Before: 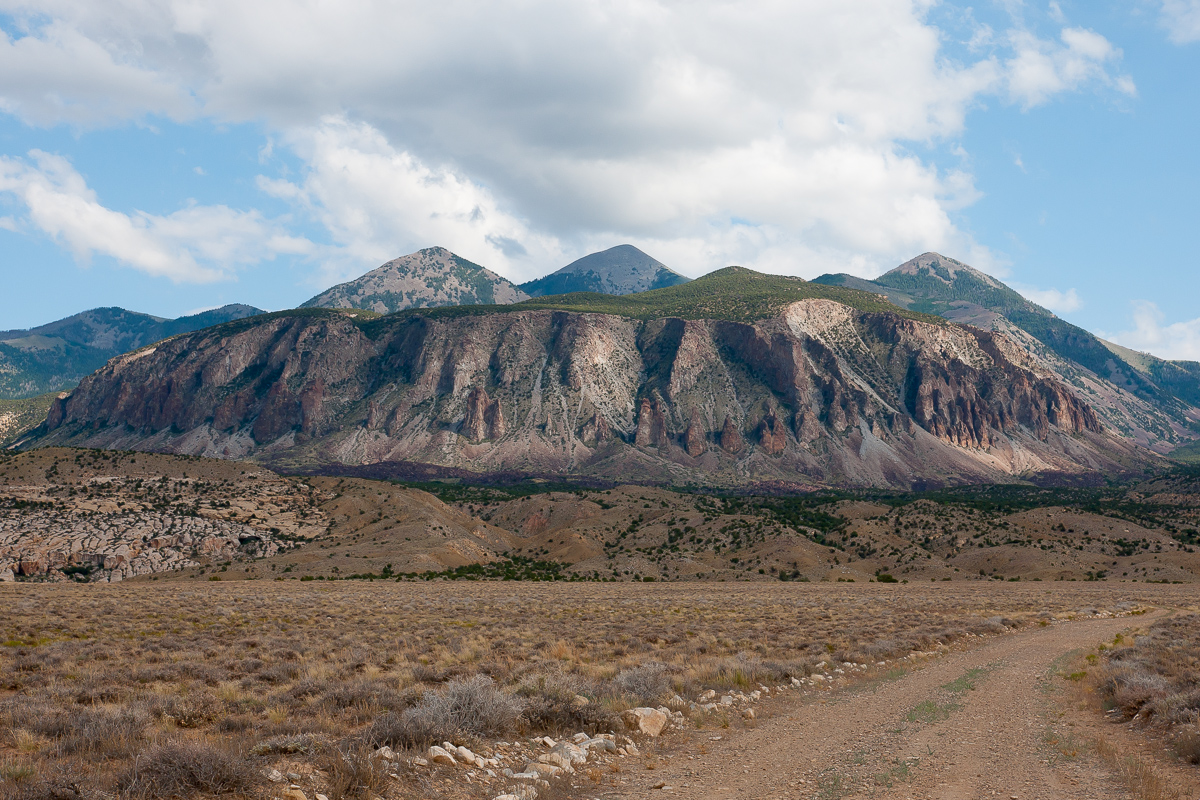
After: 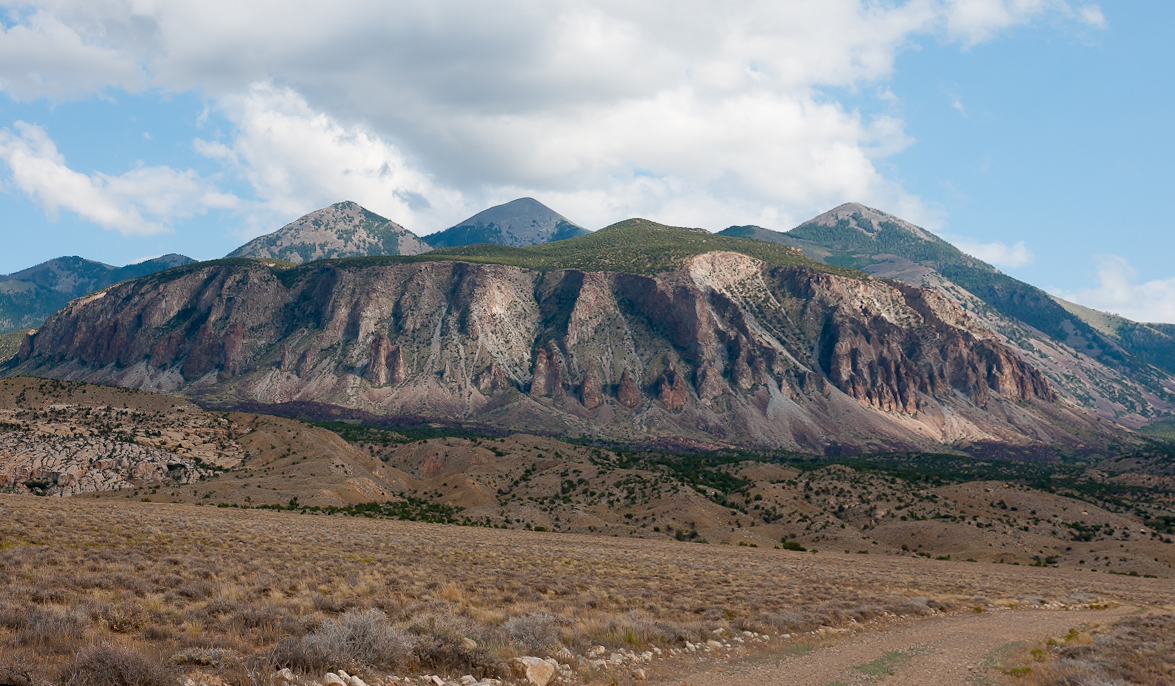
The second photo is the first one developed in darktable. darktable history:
exposure: compensate highlight preservation false
rotate and perspective: rotation 1.69°, lens shift (vertical) -0.023, lens shift (horizontal) -0.291, crop left 0.025, crop right 0.988, crop top 0.092, crop bottom 0.842
